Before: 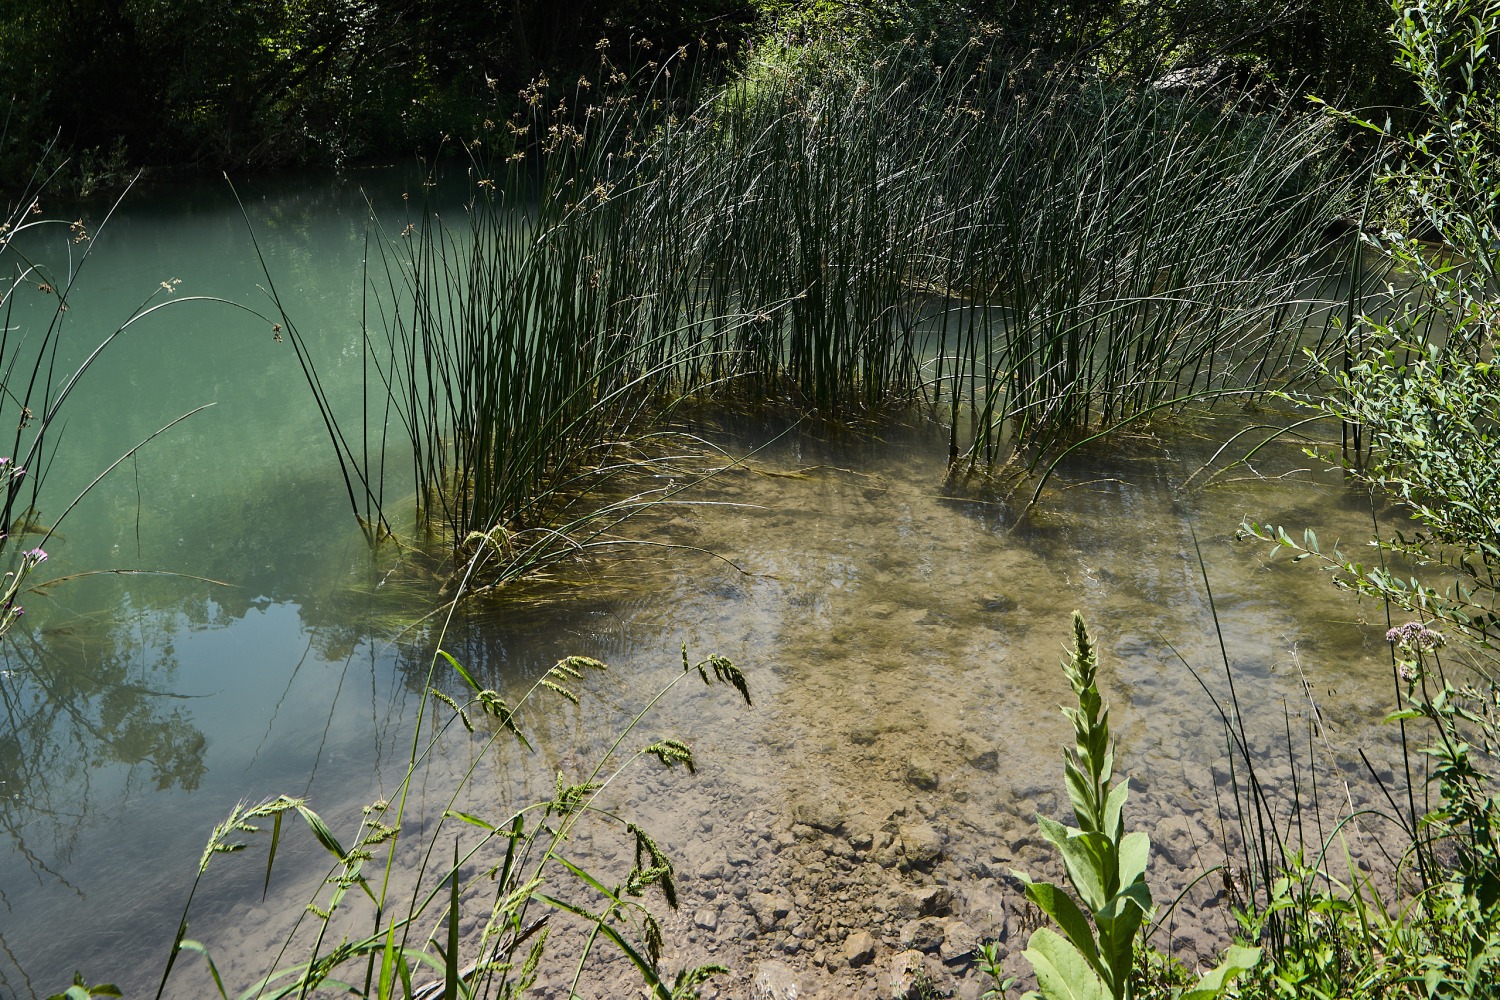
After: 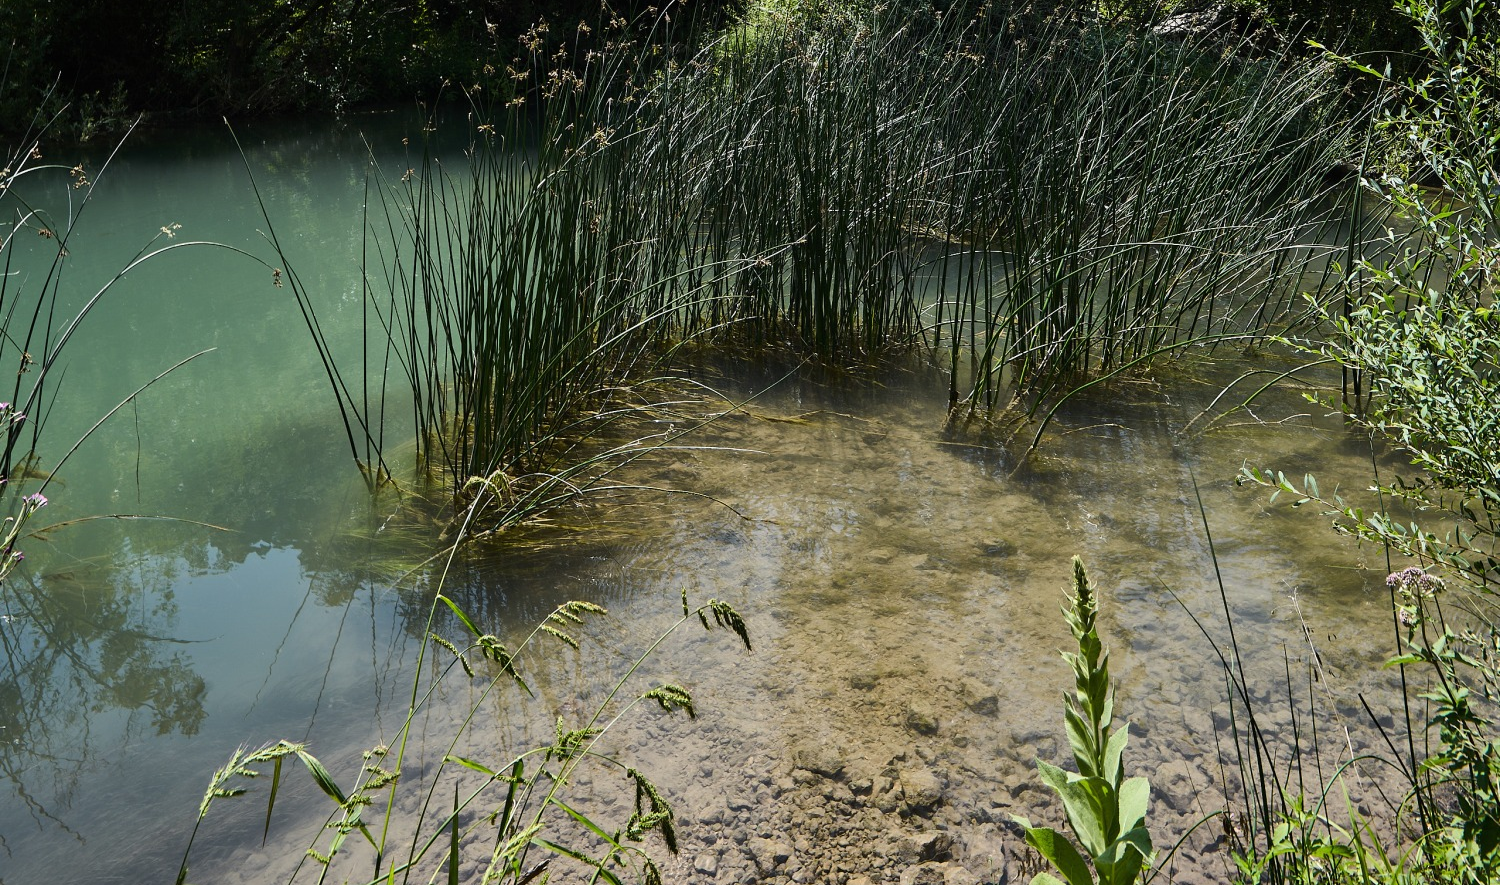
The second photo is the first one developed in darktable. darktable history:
crop and rotate: top 5.539%, bottom 5.907%
